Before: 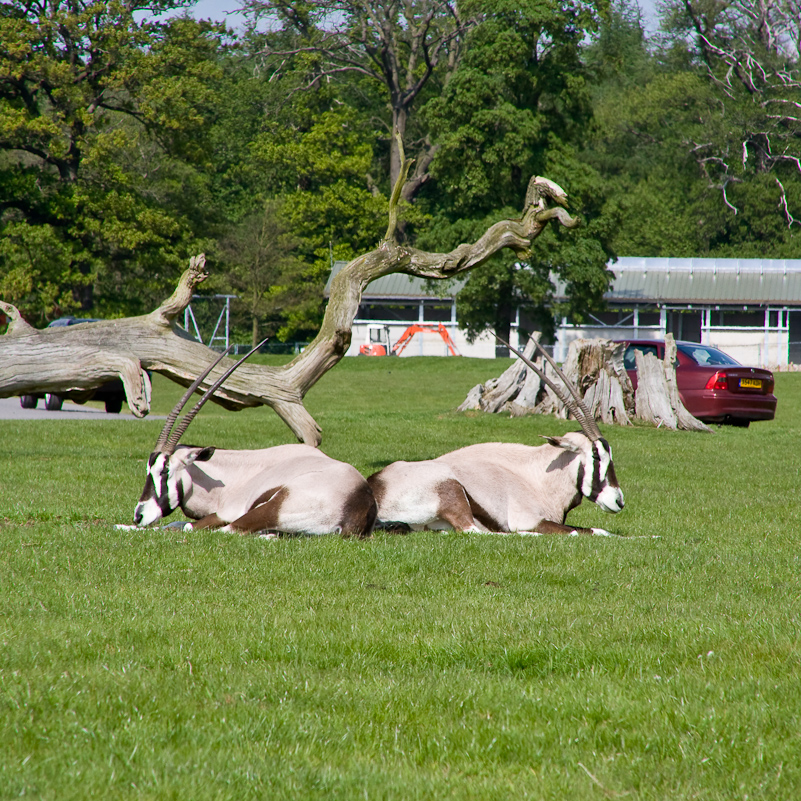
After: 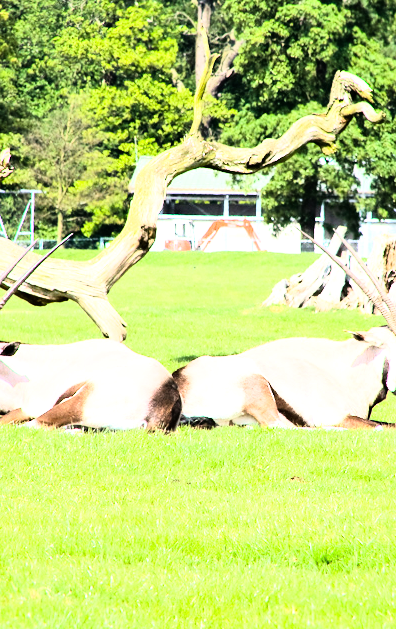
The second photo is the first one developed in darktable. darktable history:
crop and rotate: angle 0.02°, left 24.353%, top 13.219%, right 26.156%, bottom 8.224%
exposure: black level correction 0, exposure 1.3 EV, compensate highlight preservation false
rgb curve: curves: ch0 [(0, 0) (0.21, 0.15) (0.24, 0.21) (0.5, 0.75) (0.75, 0.96) (0.89, 0.99) (1, 1)]; ch1 [(0, 0.02) (0.21, 0.13) (0.25, 0.2) (0.5, 0.67) (0.75, 0.9) (0.89, 0.97) (1, 1)]; ch2 [(0, 0.02) (0.21, 0.13) (0.25, 0.2) (0.5, 0.67) (0.75, 0.9) (0.89, 0.97) (1, 1)], compensate middle gray true
